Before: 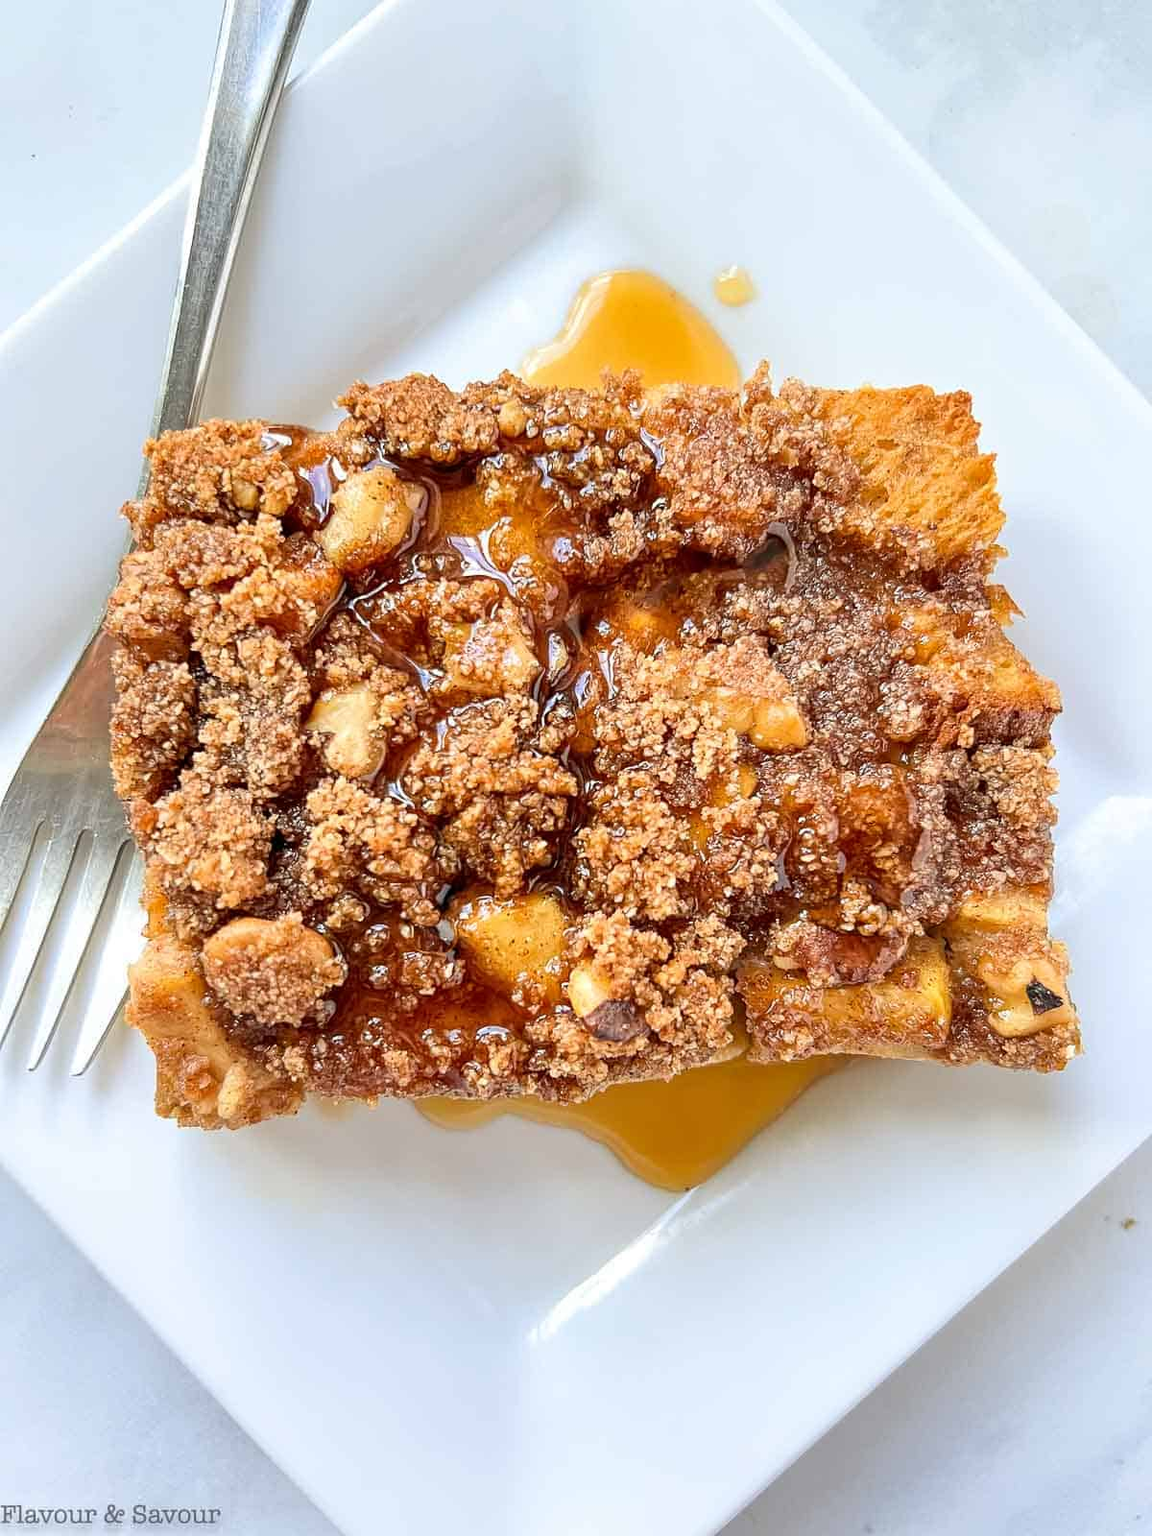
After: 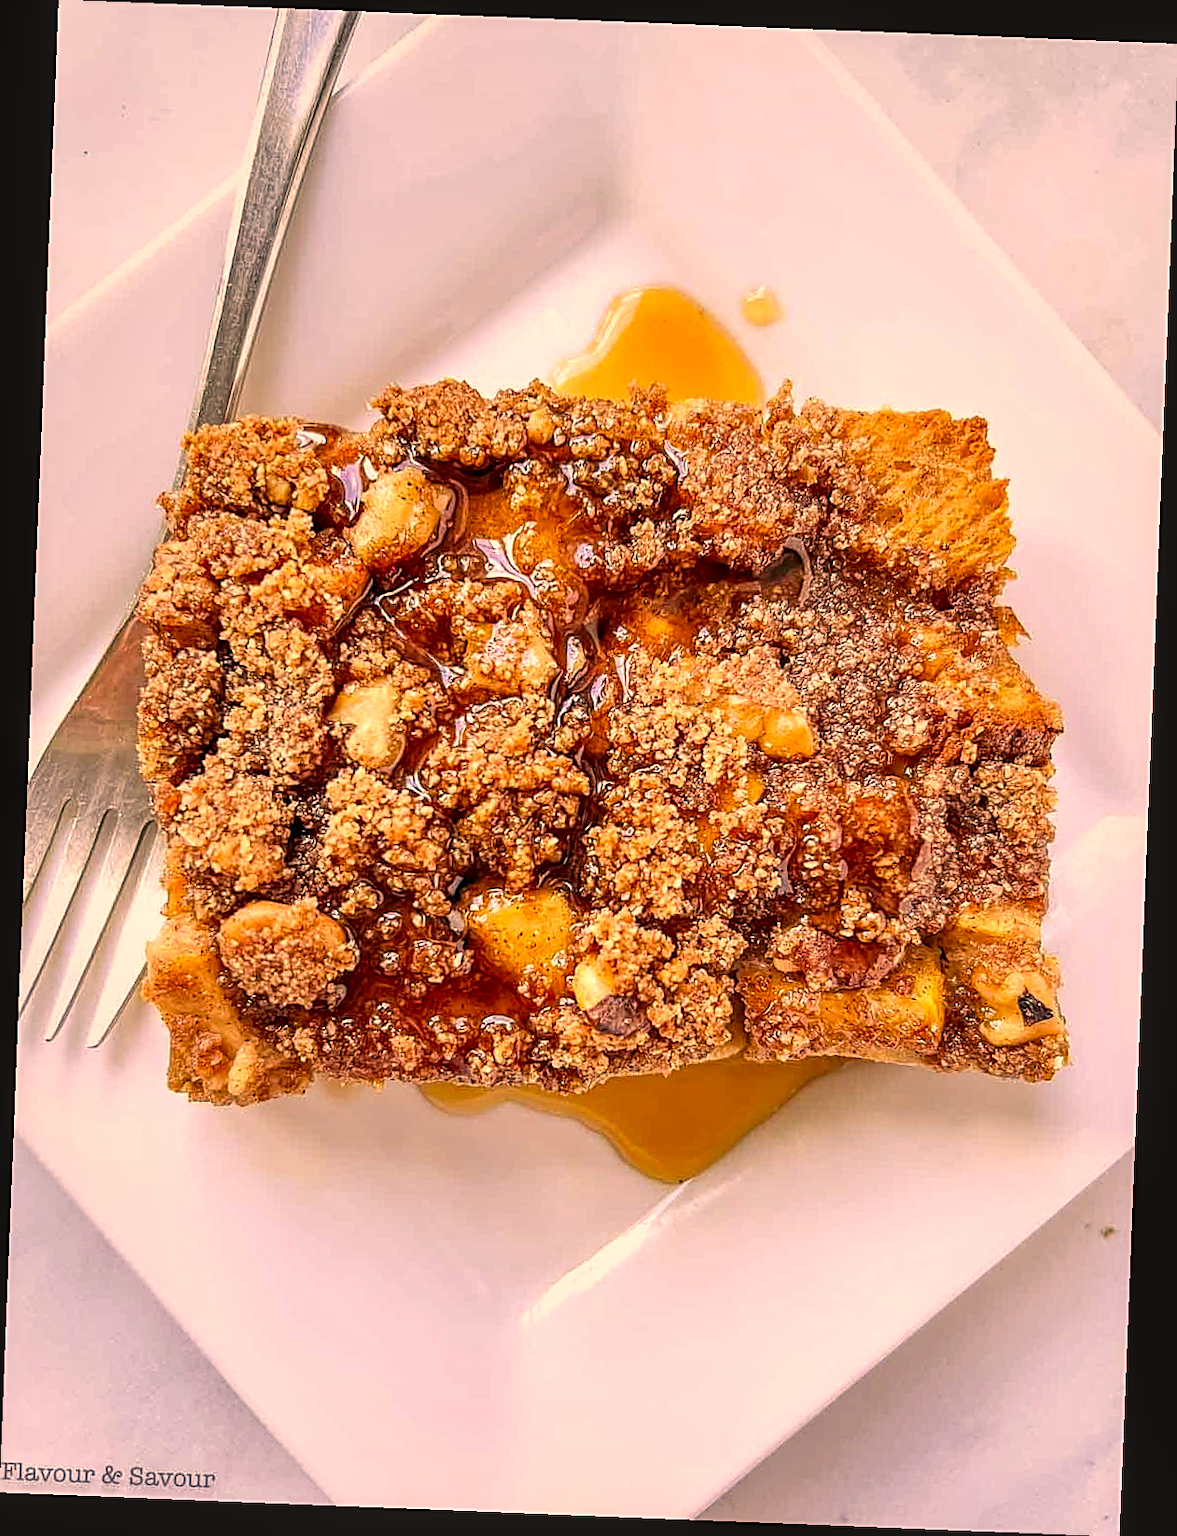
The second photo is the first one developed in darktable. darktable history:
local contrast: on, module defaults
rotate and perspective: rotation 2.27°, automatic cropping off
exposure: exposure 0.15 EV, compensate highlight preservation false
sharpen: on, module defaults
color correction: highlights a* 21.88, highlights b* 22.25
